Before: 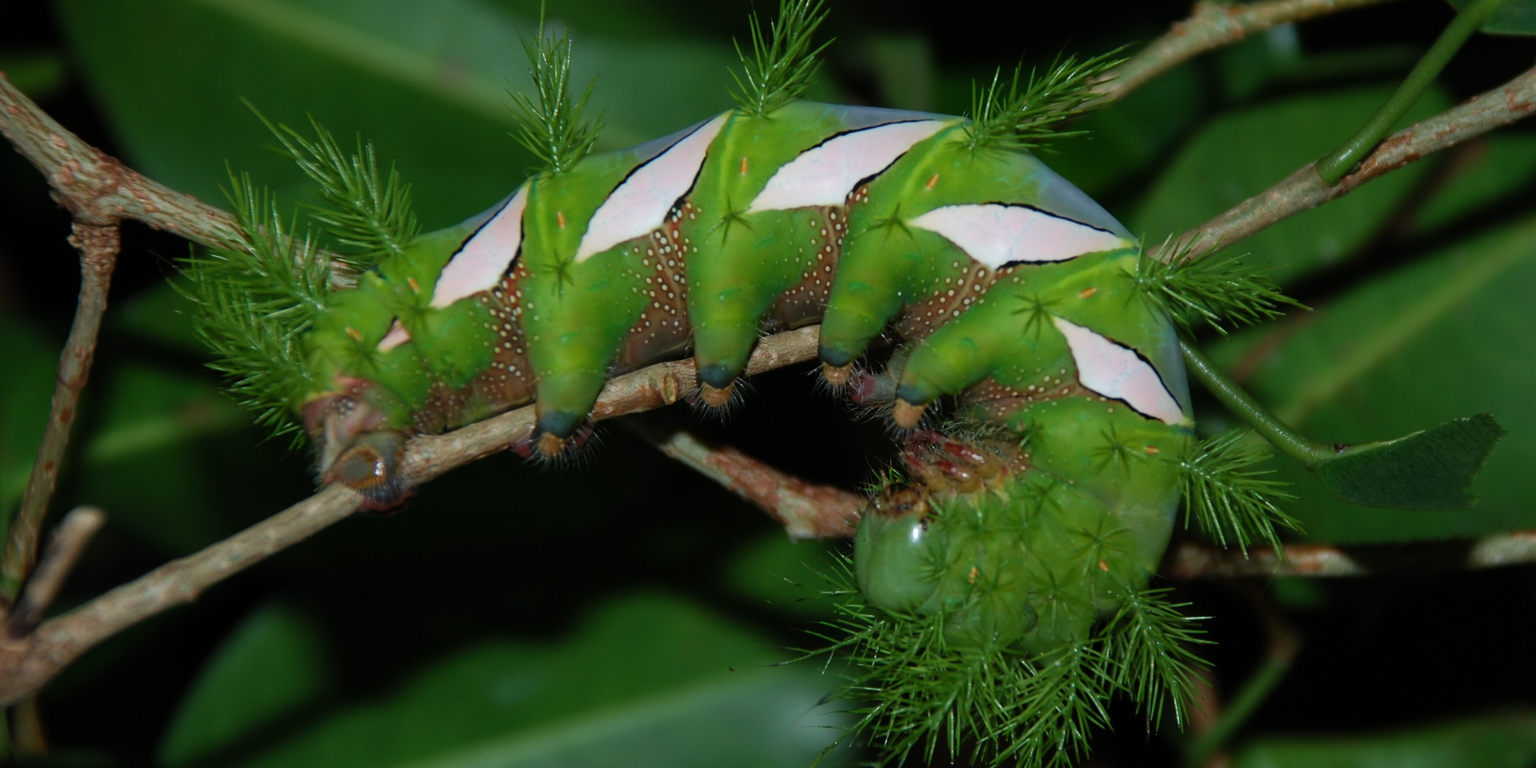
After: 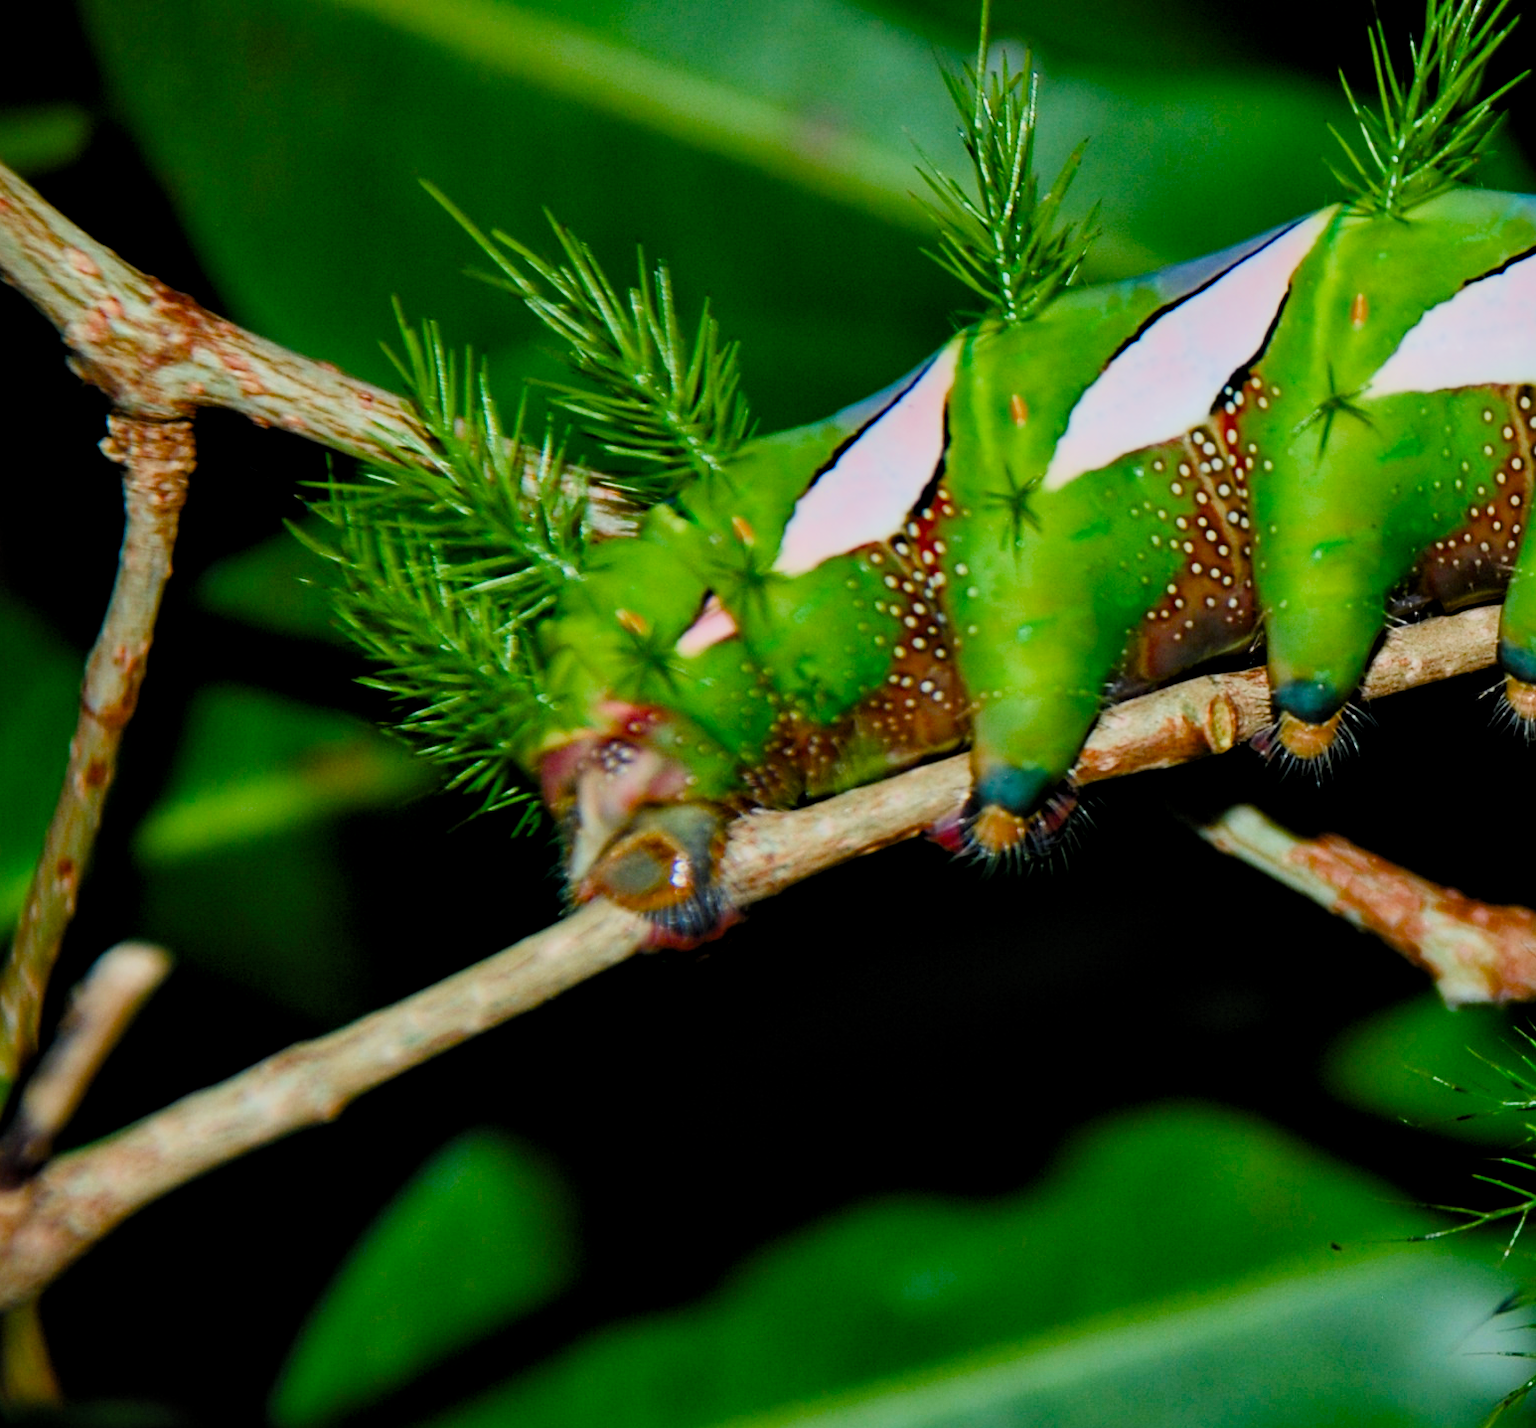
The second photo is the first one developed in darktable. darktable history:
exposure: exposure 0.741 EV, compensate highlight preservation false
local contrast: mode bilateral grid, contrast 19, coarseness 51, detail 130%, midtone range 0.2
contrast equalizer: octaves 7, y [[0.6 ×6], [0.55 ×6], [0 ×6], [0 ×6], [0 ×6]]
color balance rgb: perceptual saturation grading › global saturation 20%, perceptual saturation grading › highlights -25.573%, perceptual saturation grading › shadows 49.363%, global vibrance 20%
crop: left 0.952%, right 45.341%, bottom 0.086%
filmic rgb: middle gray luminance 29.76%, black relative exposure -8.94 EV, white relative exposure 7.01 EV, target black luminance 0%, hardness 2.91, latitude 2.46%, contrast 0.963, highlights saturation mix 5.26%, shadows ↔ highlights balance 11.5%, color science v5 (2021), contrast in shadows safe, contrast in highlights safe
